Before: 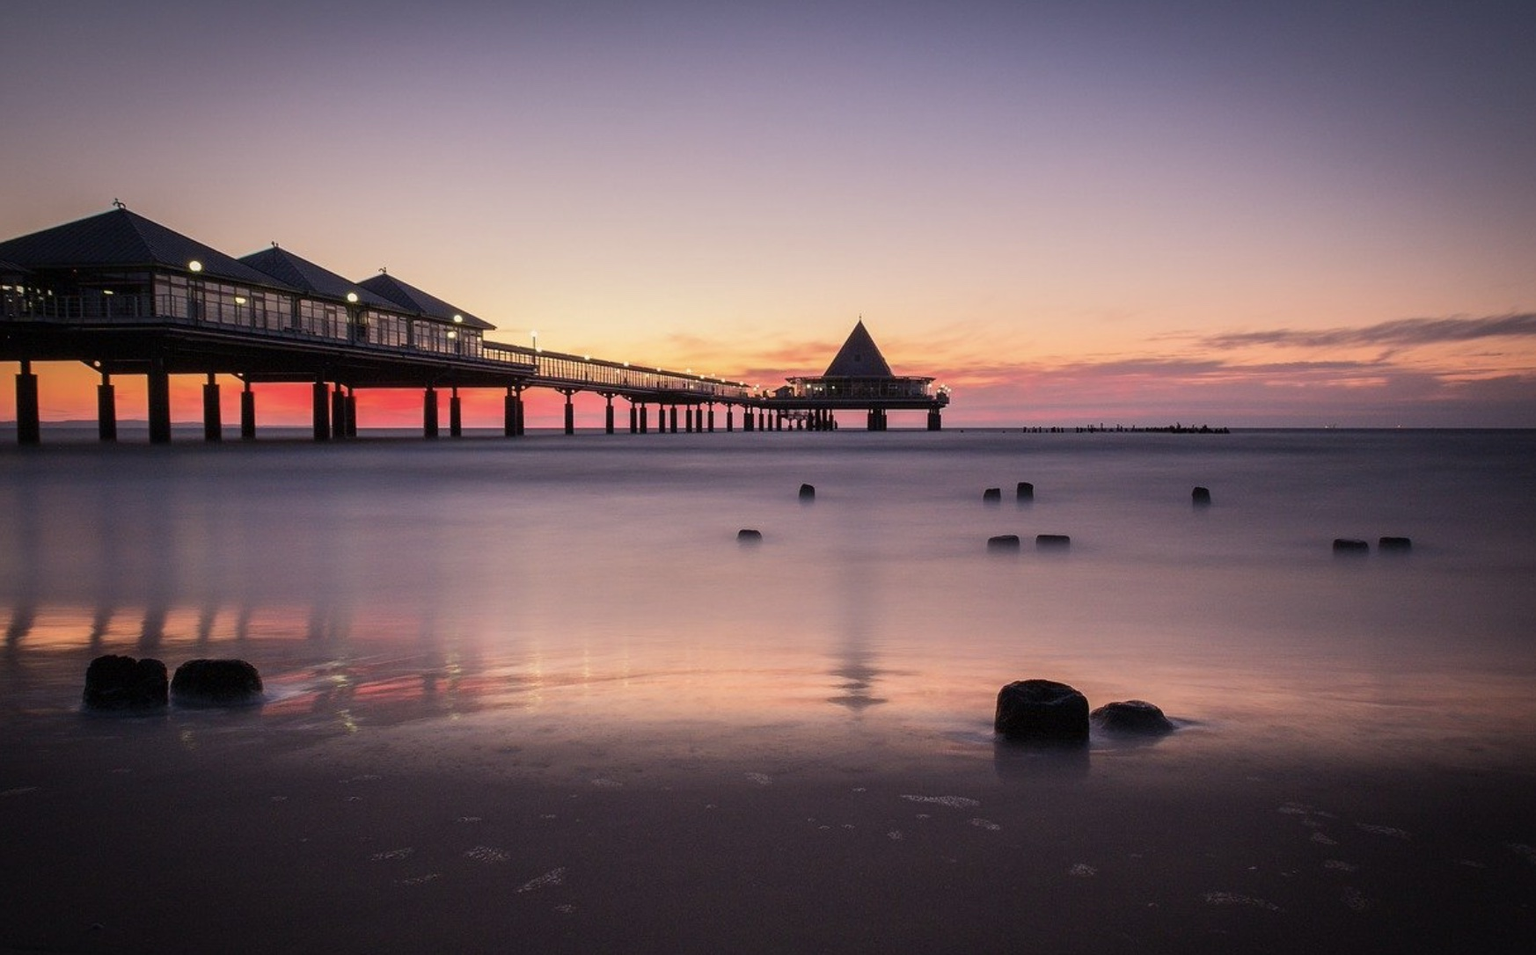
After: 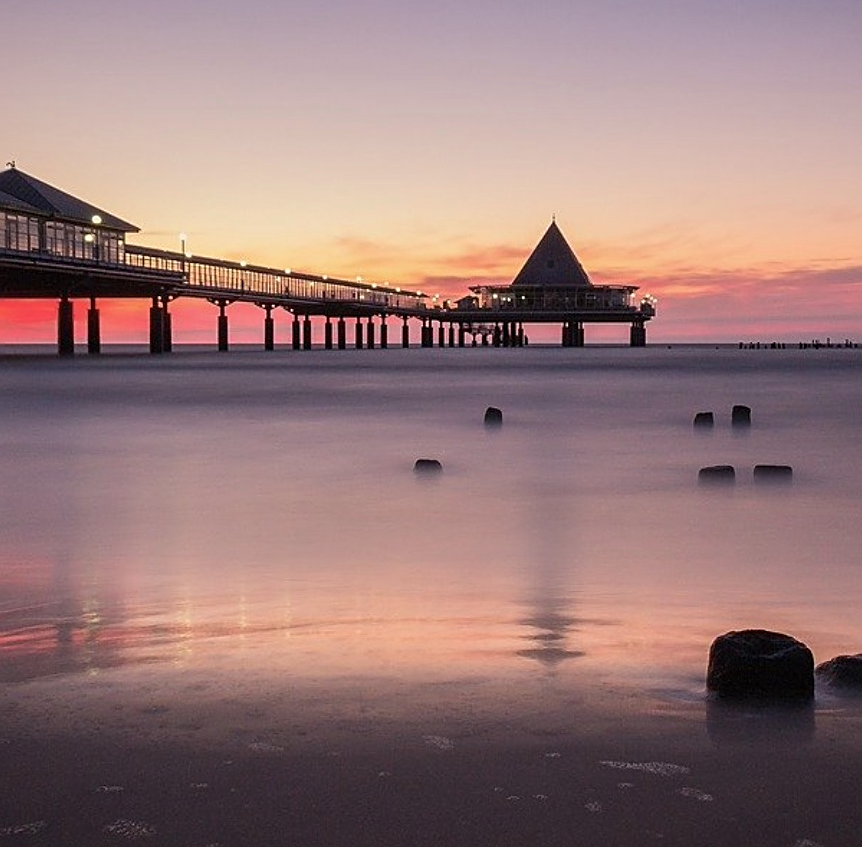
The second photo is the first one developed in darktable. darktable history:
crop and rotate: angle 0.021°, left 24.315%, top 13.23%, right 26.248%, bottom 8.663%
color balance rgb: perceptual saturation grading › global saturation -11.562%
sharpen: on, module defaults
exposure: exposure -0.04 EV, compensate exposure bias true, compensate highlight preservation false
